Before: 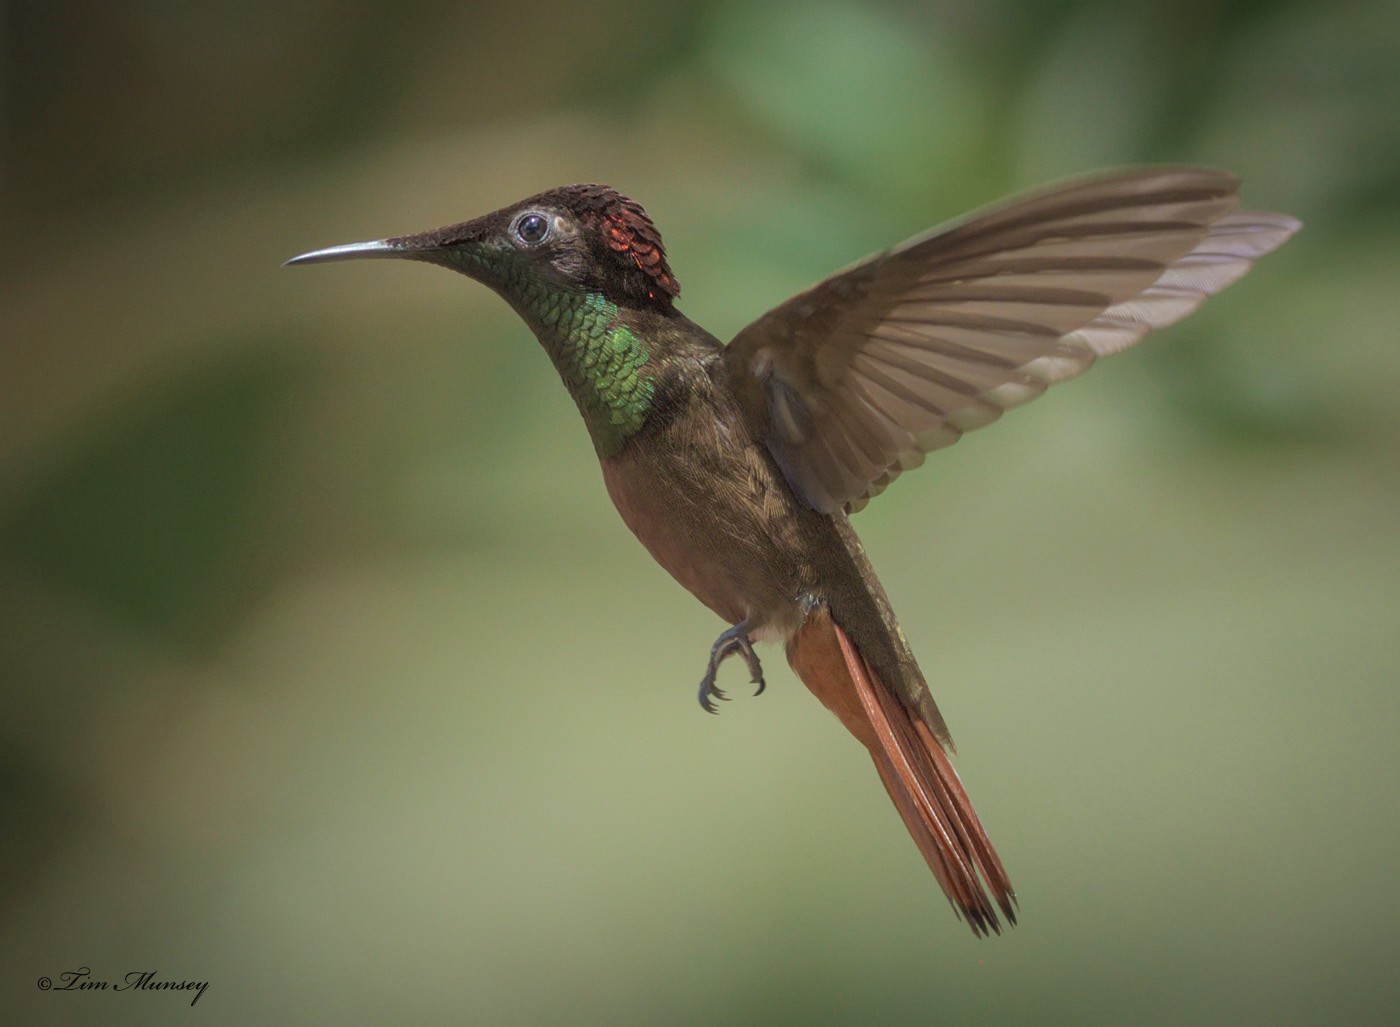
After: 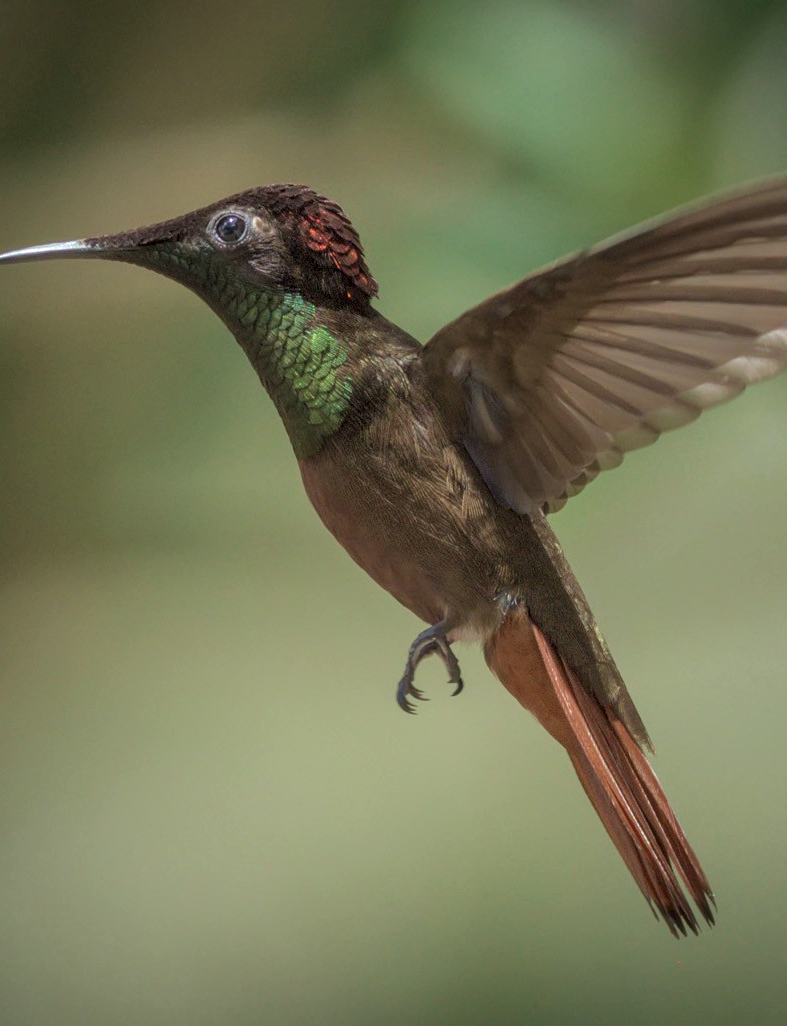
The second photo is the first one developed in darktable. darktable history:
local contrast: on, module defaults
crop: left 21.623%, right 22.119%, bottom 0.005%
